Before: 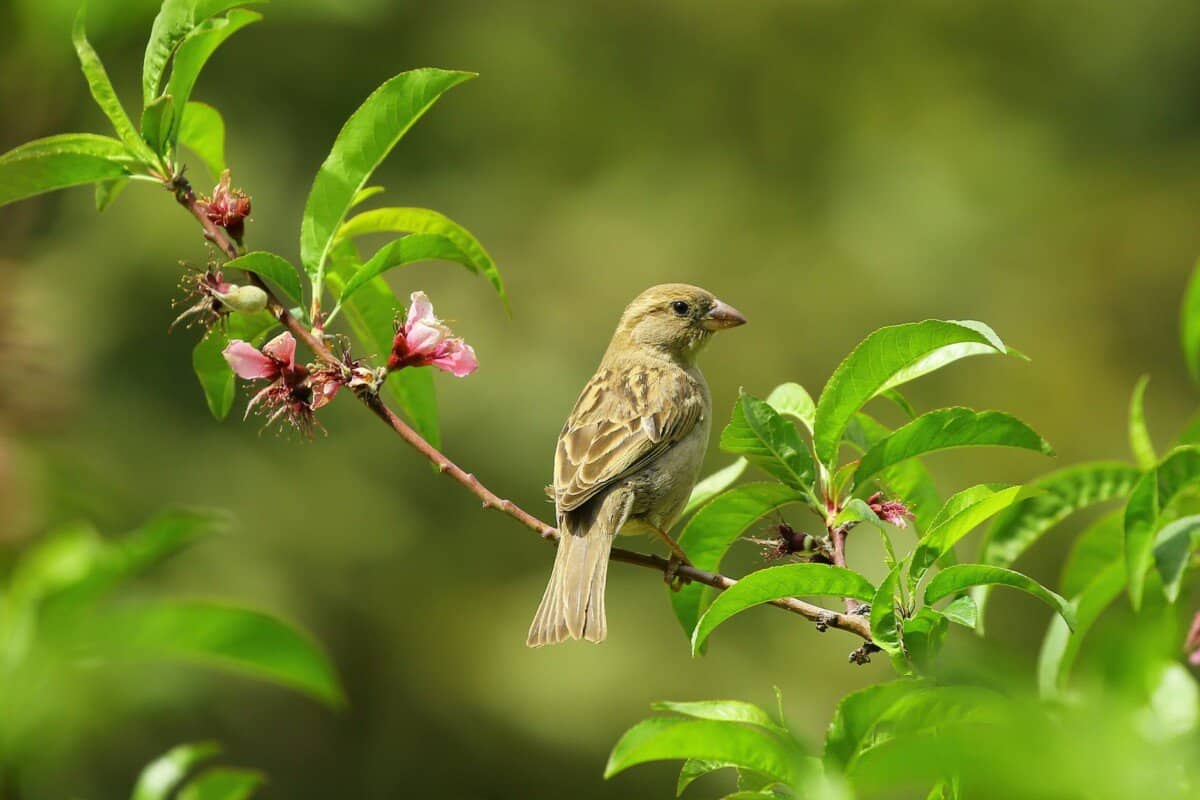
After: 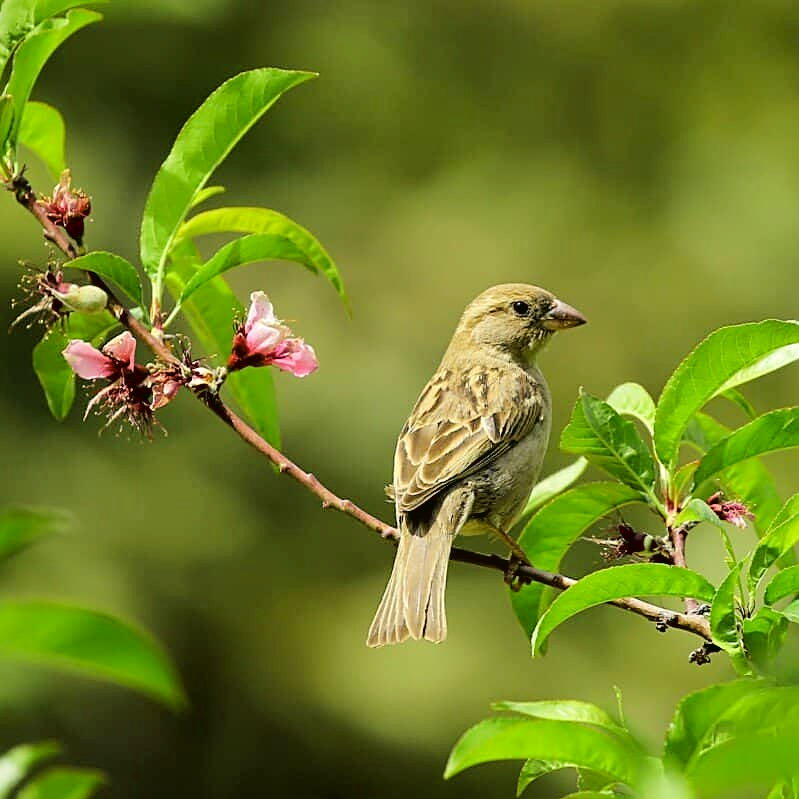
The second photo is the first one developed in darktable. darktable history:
exposure: black level correction 0.005, exposure 0.014 EV, compensate highlight preservation false
crop and rotate: left 13.409%, right 19.924%
tone curve: curves: ch0 [(0, 0.019) (0.11, 0.036) (0.259, 0.214) (0.378, 0.365) (0.499, 0.529) (1, 1)], color space Lab, linked channels, preserve colors none
sharpen: on, module defaults
